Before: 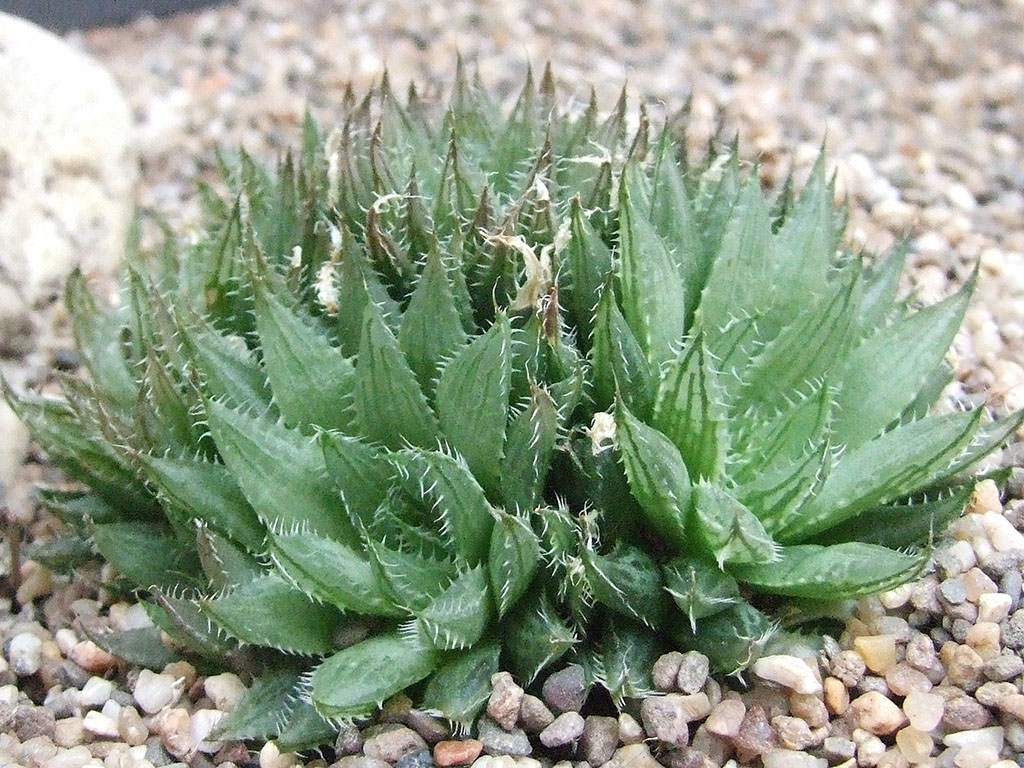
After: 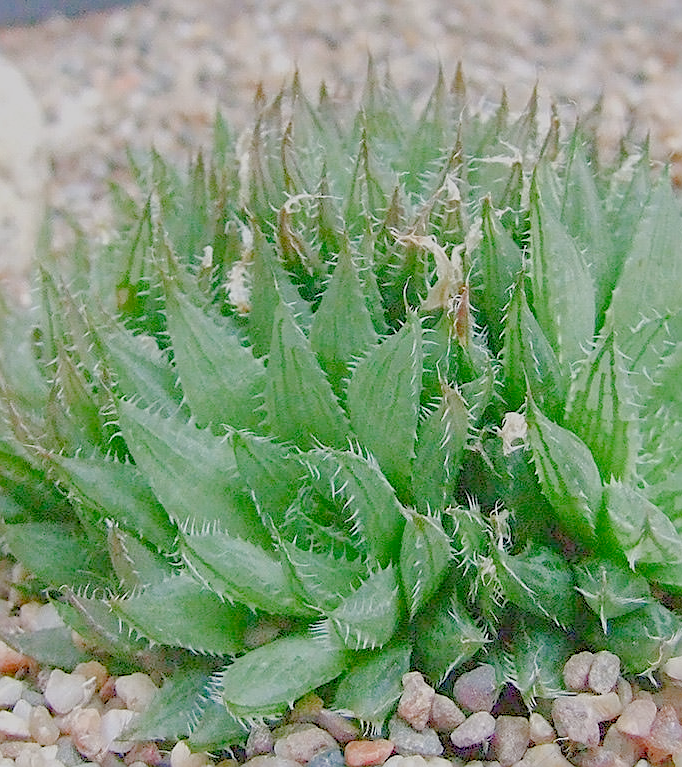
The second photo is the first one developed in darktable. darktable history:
crop and rotate: left 8.786%, right 24.548%
color balance rgb: shadows lift › chroma 1%, shadows lift › hue 113°, highlights gain › chroma 0.2%, highlights gain › hue 333°, perceptual saturation grading › global saturation 20%, perceptual saturation grading › highlights -50%, perceptual saturation grading › shadows 25%, contrast -30%
local contrast: highlights 100%, shadows 100%, detail 120%, midtone range 0.2
tone curve: curves: ch0 [(0, 0) (0.004, 0.008) (0.077, 0.156) (0.169, 0.29) (0.774, 0.774) (1, 1)], color space Lab, linked channels, preserve colors none
sharpen: on, module defaults
